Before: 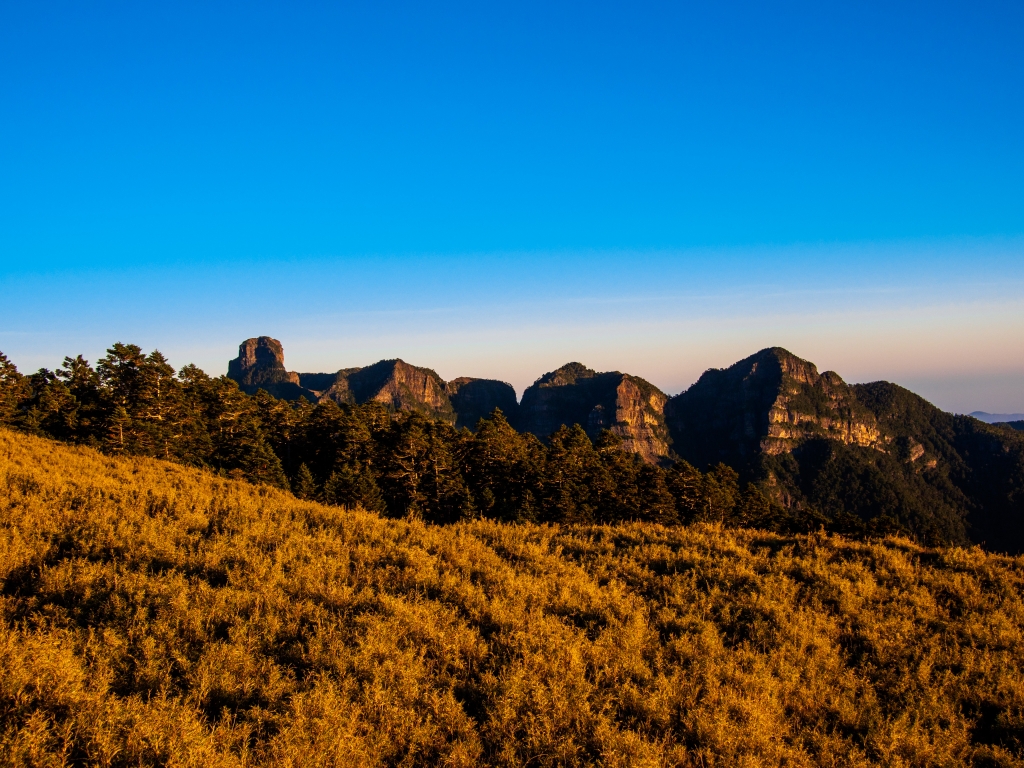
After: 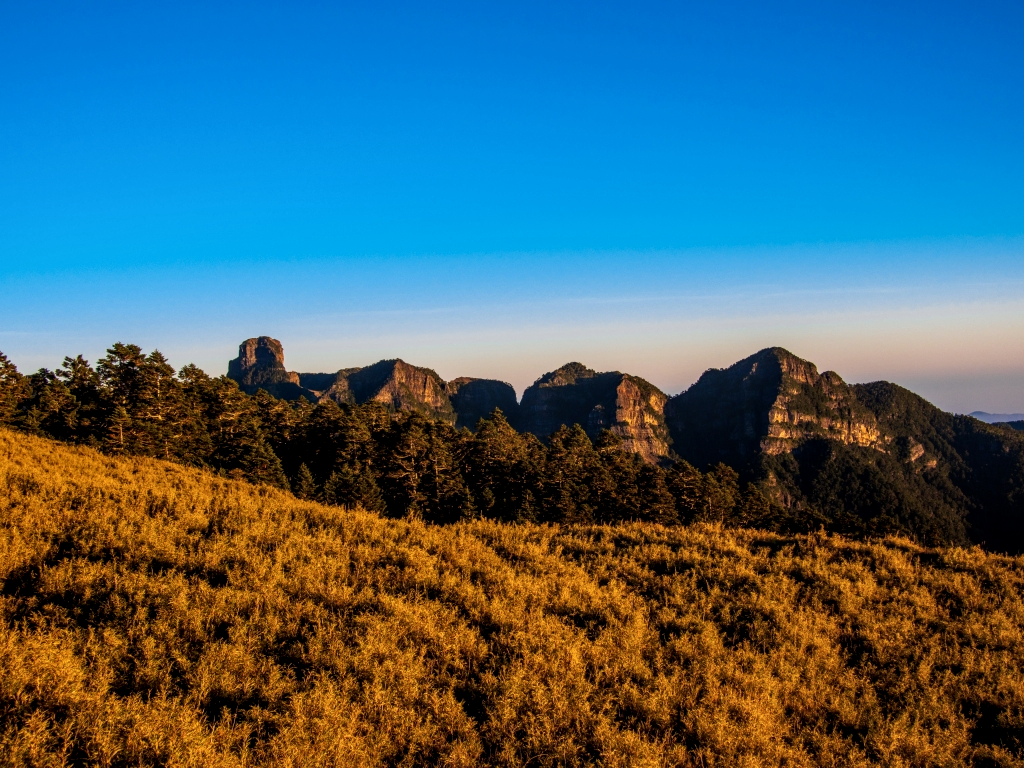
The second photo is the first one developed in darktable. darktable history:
local contrast: on, module defaults
exposure: exposure -0.041 EV
